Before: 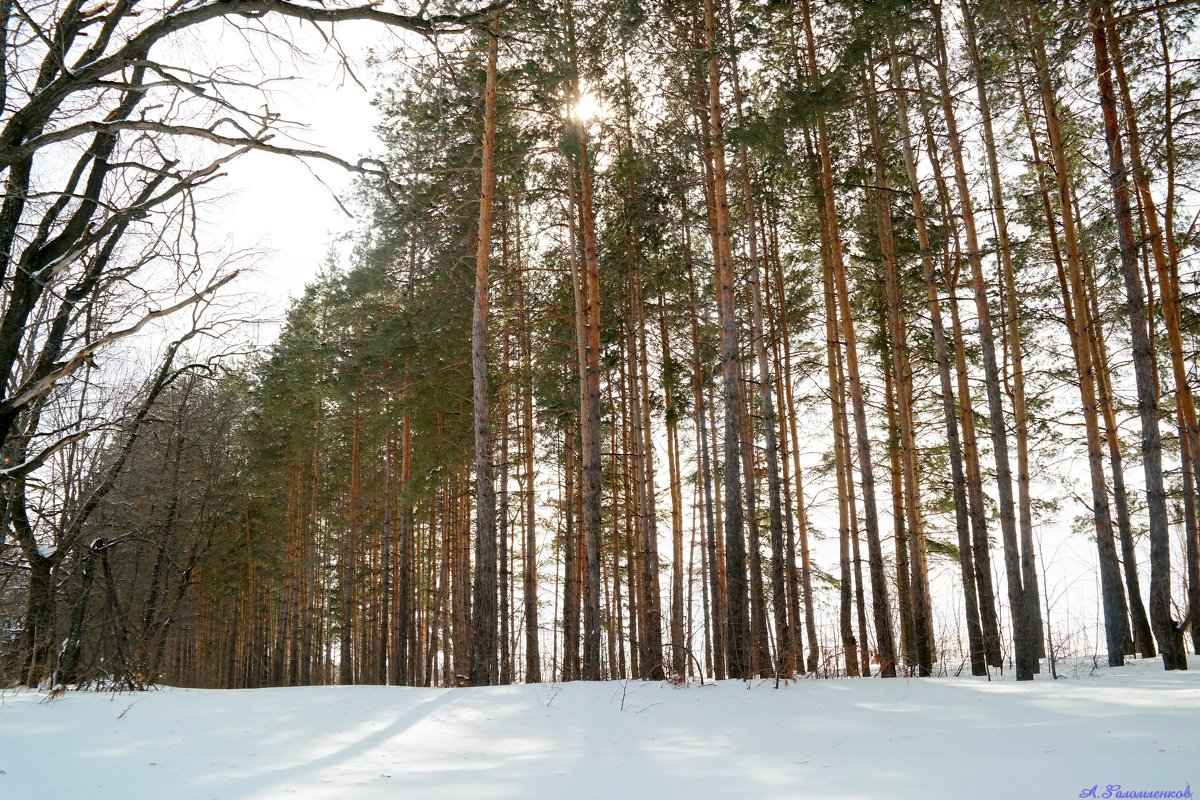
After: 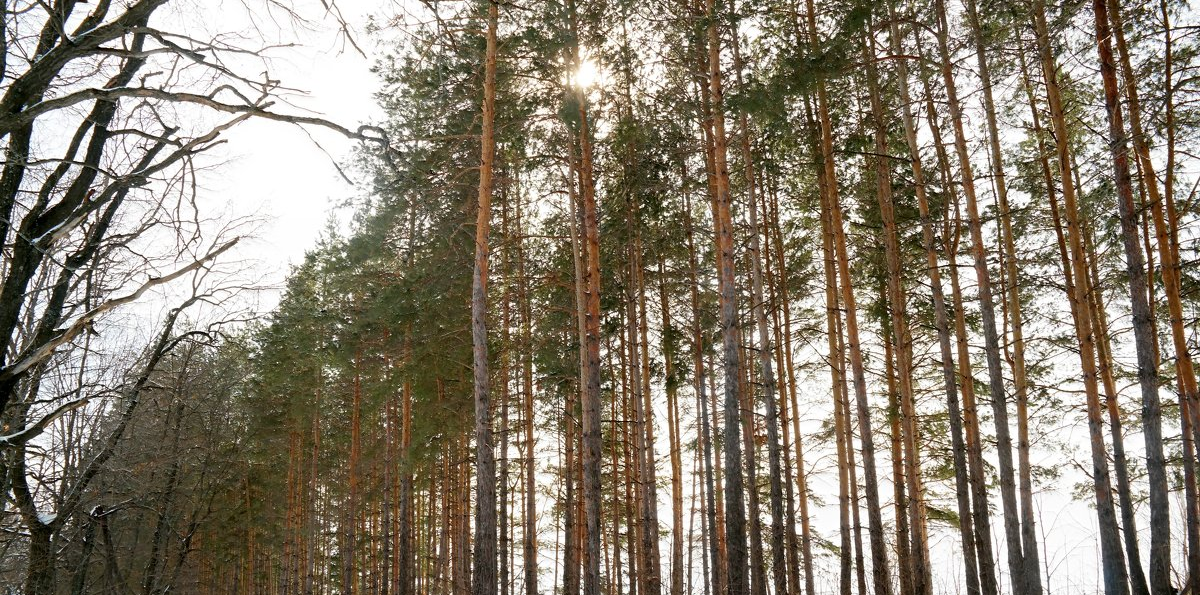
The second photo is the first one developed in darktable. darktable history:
crop: top 4.222%, bottom 21.31%
